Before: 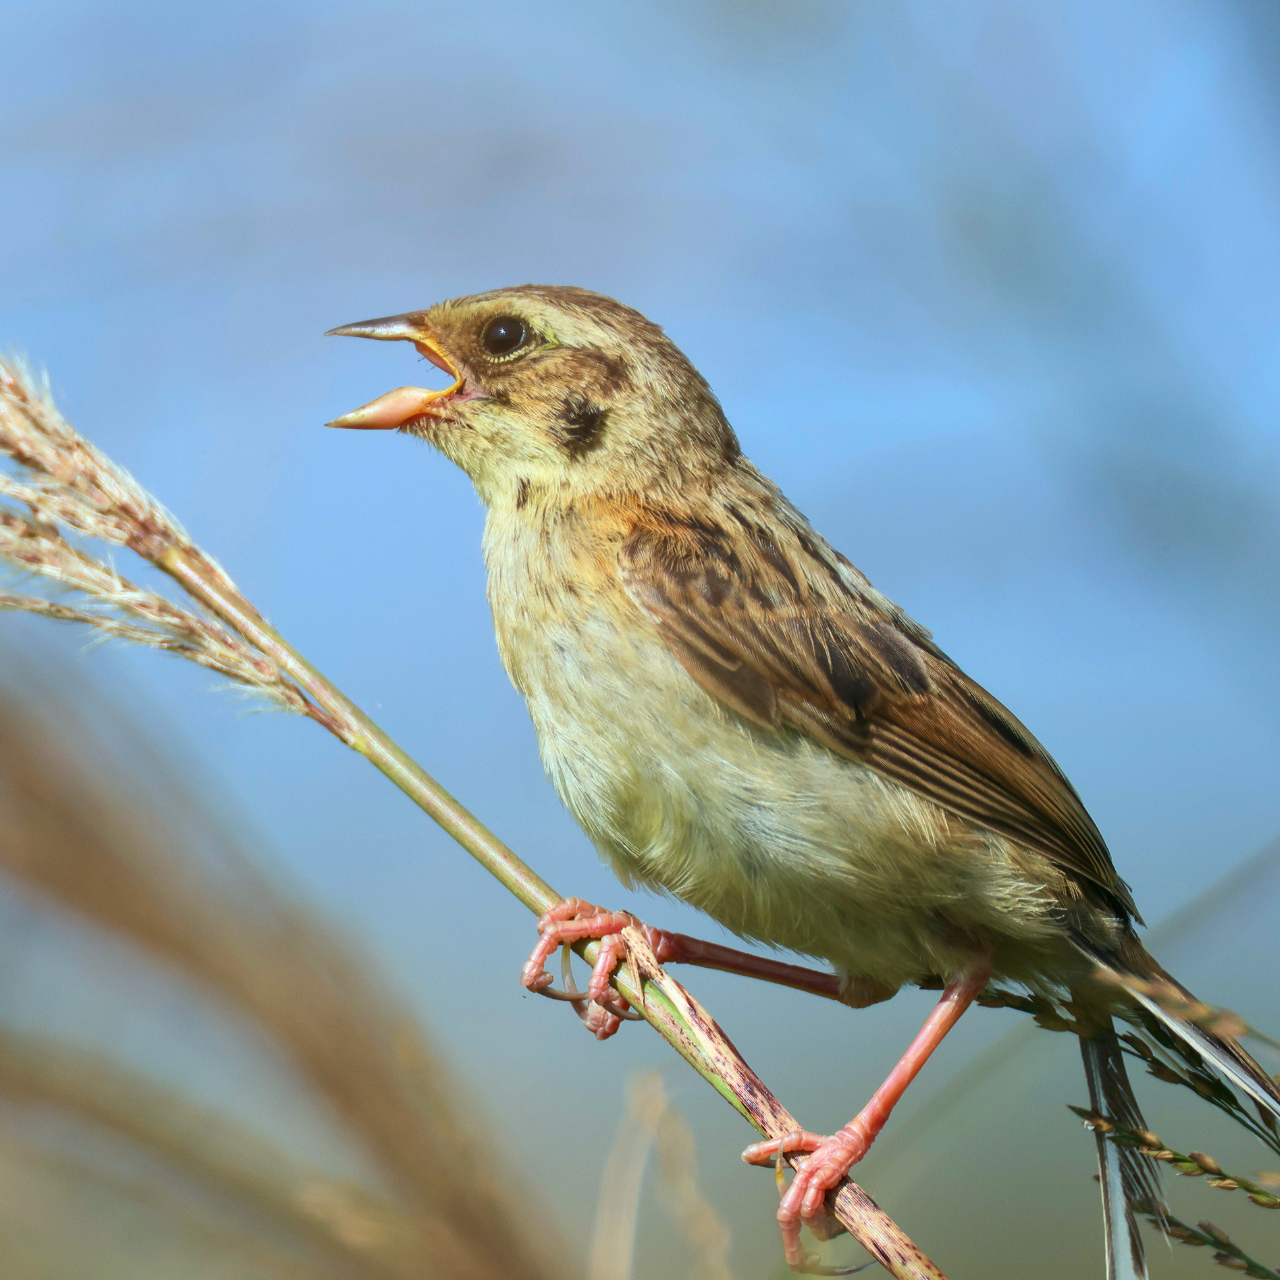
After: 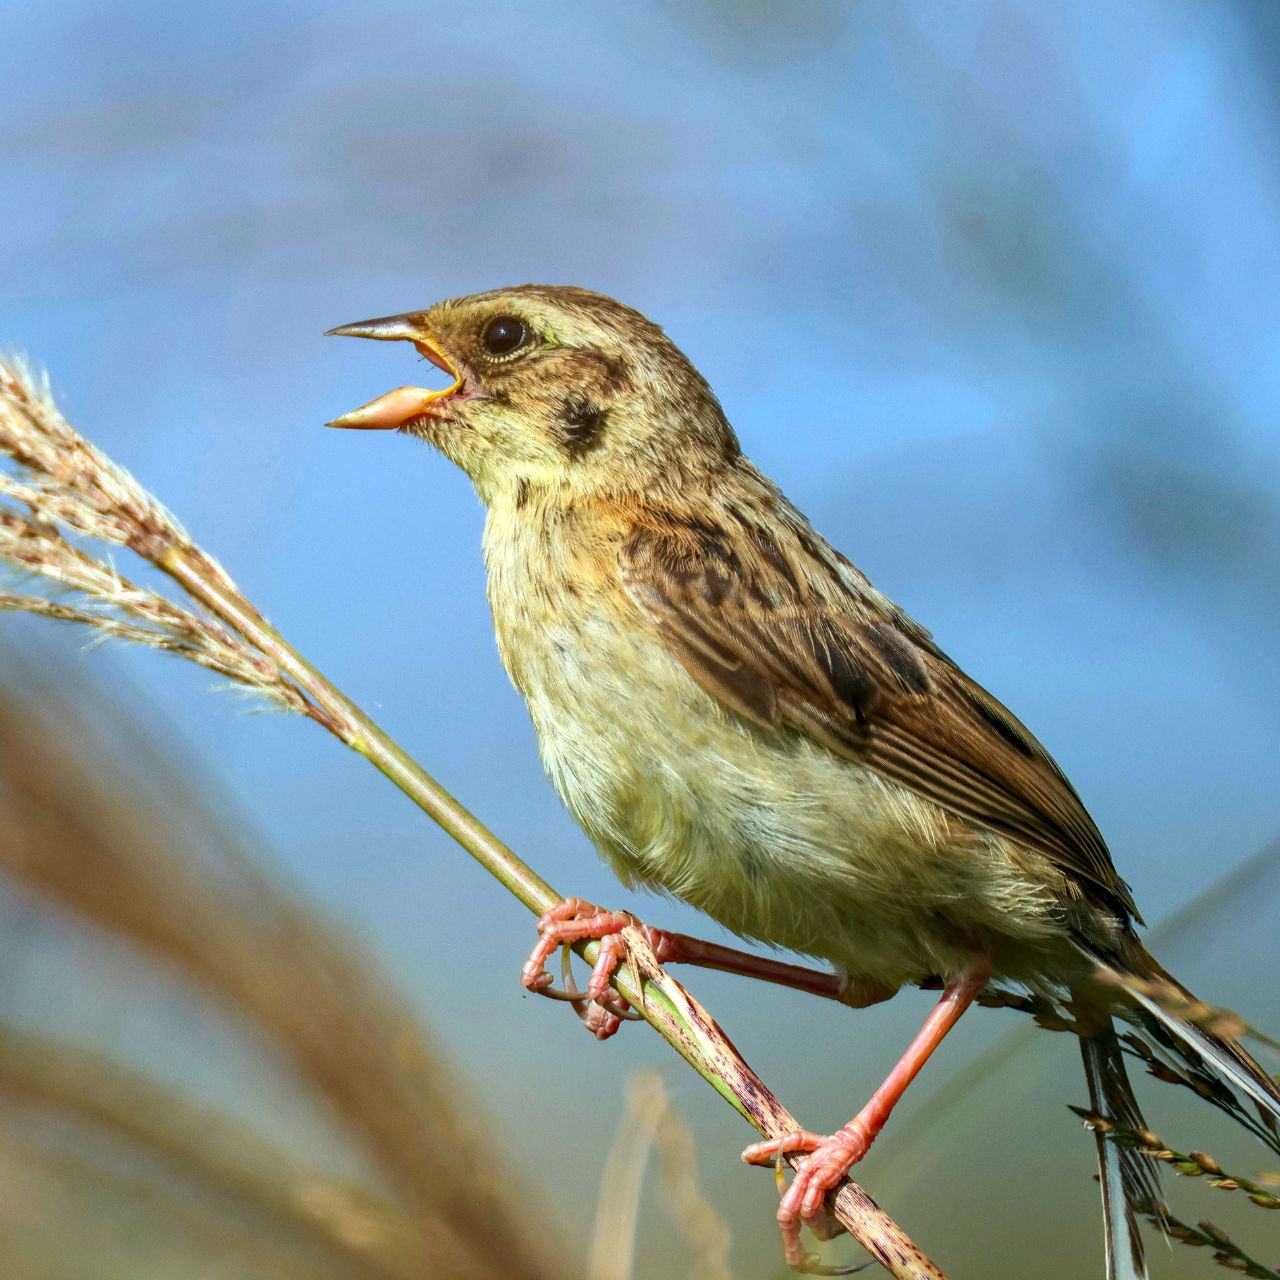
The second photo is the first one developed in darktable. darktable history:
haze removal: strength 0.29, distance 0.25, compatibility mode true, adaptive false
local contrast: detail 130%
rotate and perspective: automatic cropping original format, crop left 0, crop top 0
